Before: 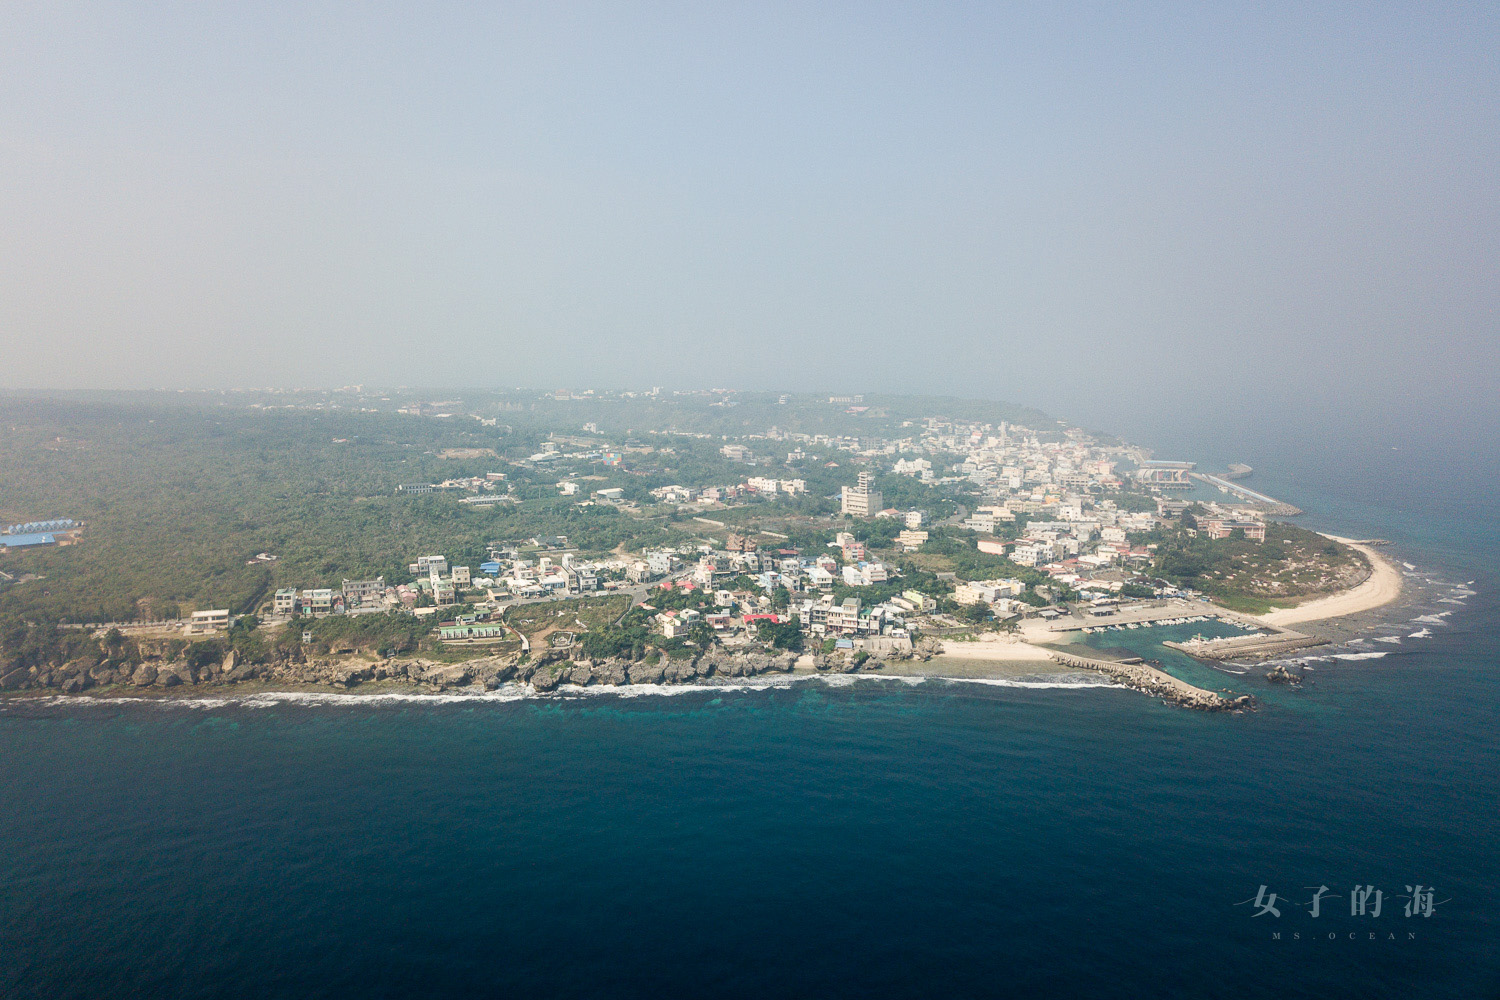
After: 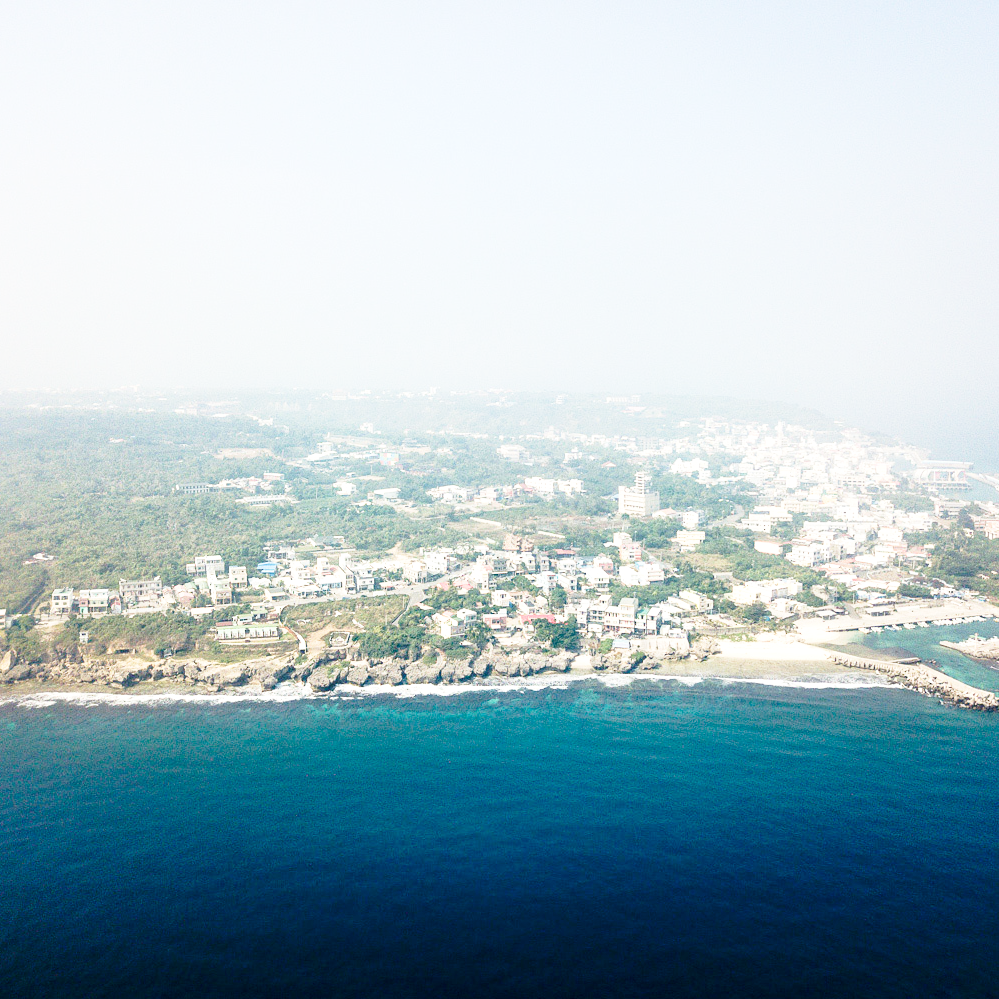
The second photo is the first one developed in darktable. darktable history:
exposure: black level correction 0.003, exposure 0.389 EV, compensate highlight preservation false
base curve: curves: ch0 [(0, 0) (0.032, 0.037) (0.105, 0.228) (0.435, 0.76) (0.856, 0.983) (1, 1)], preserve colors none
crop and rotate: left 14.906%, right 18.472%
